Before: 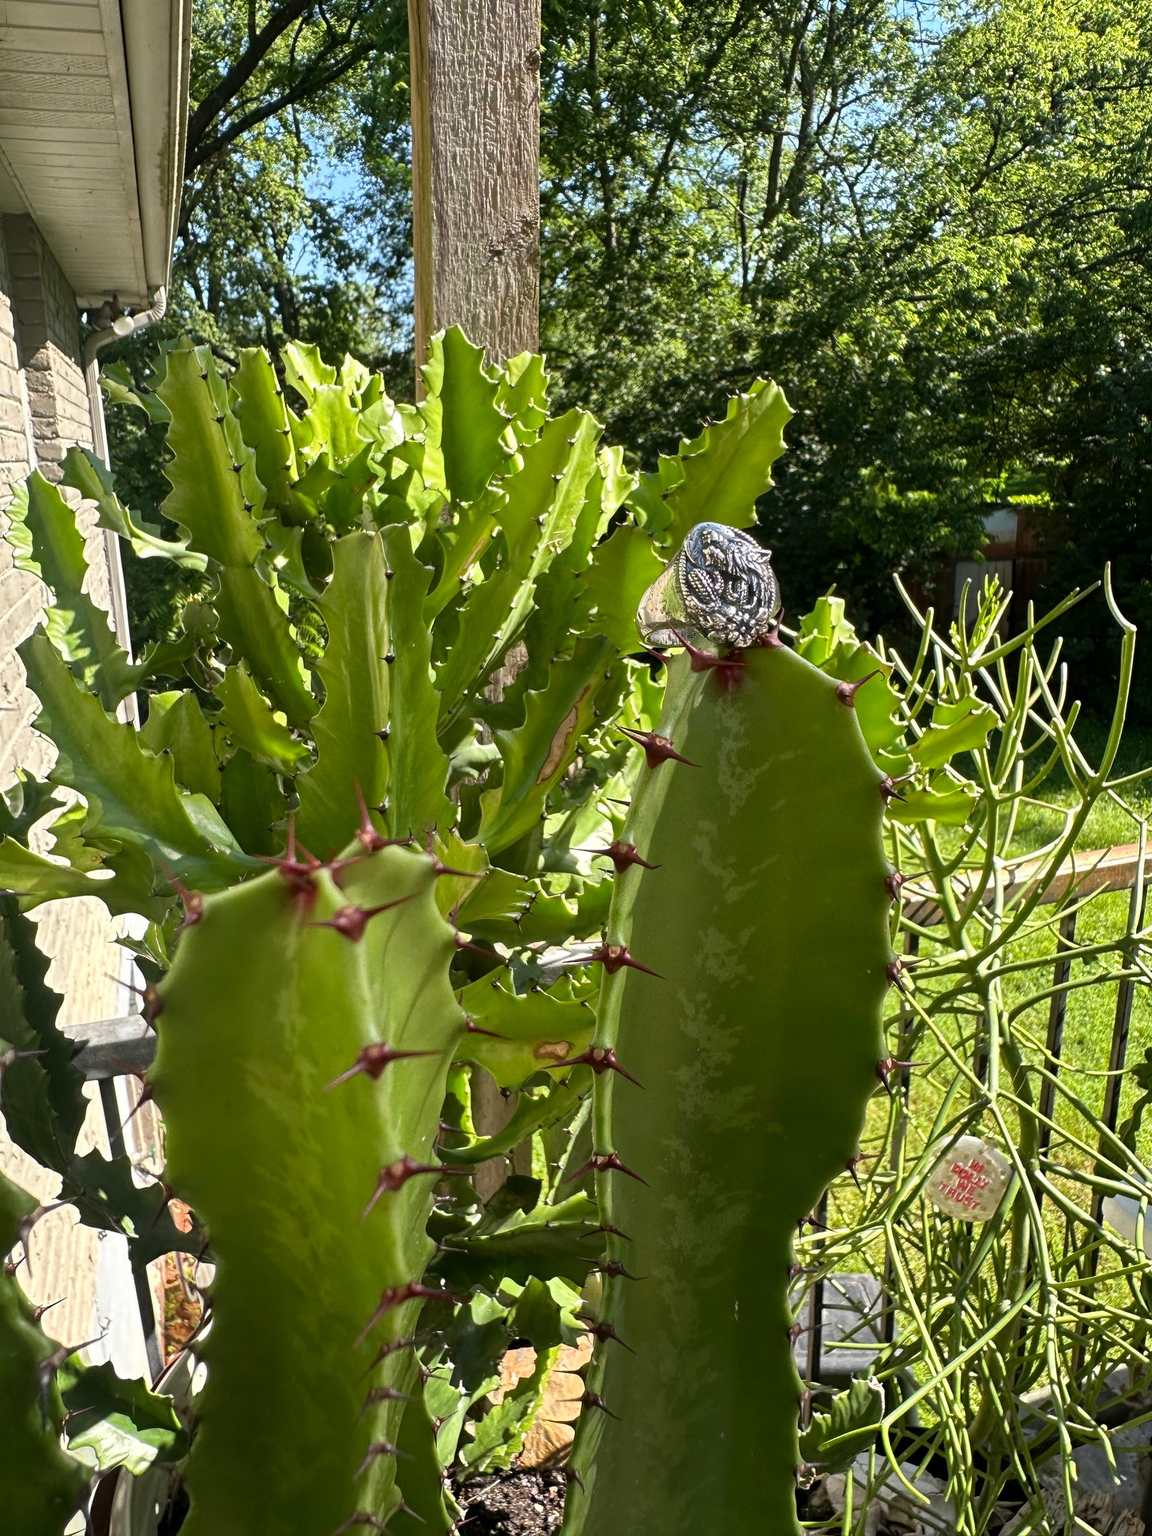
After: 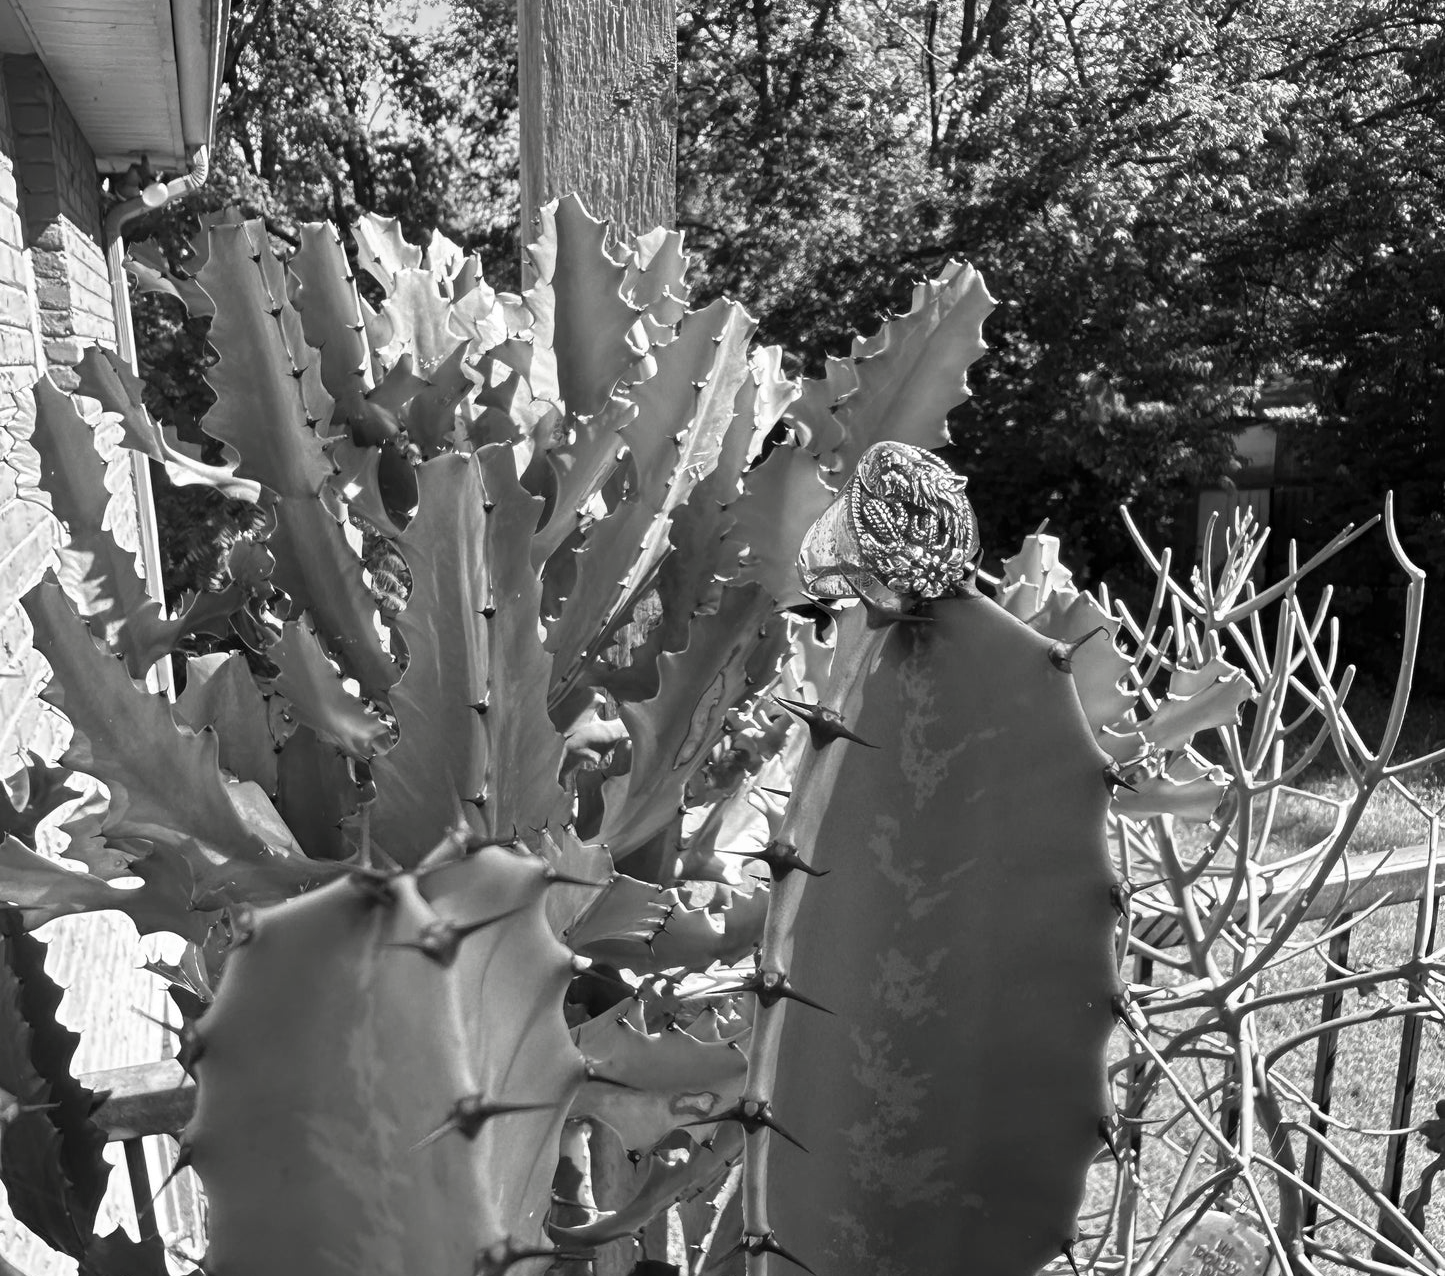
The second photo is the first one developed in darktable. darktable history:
crop: top 11.141%, bottom 22.627%
contrast brightness saturation: saturation -0.982
color calibration: gray › normalize channels true, illuminant same as pipeline (D50), adaptation XYZ, x 0.346, y 0.357, temperature 5009.75 K, gamut compression 0.002
